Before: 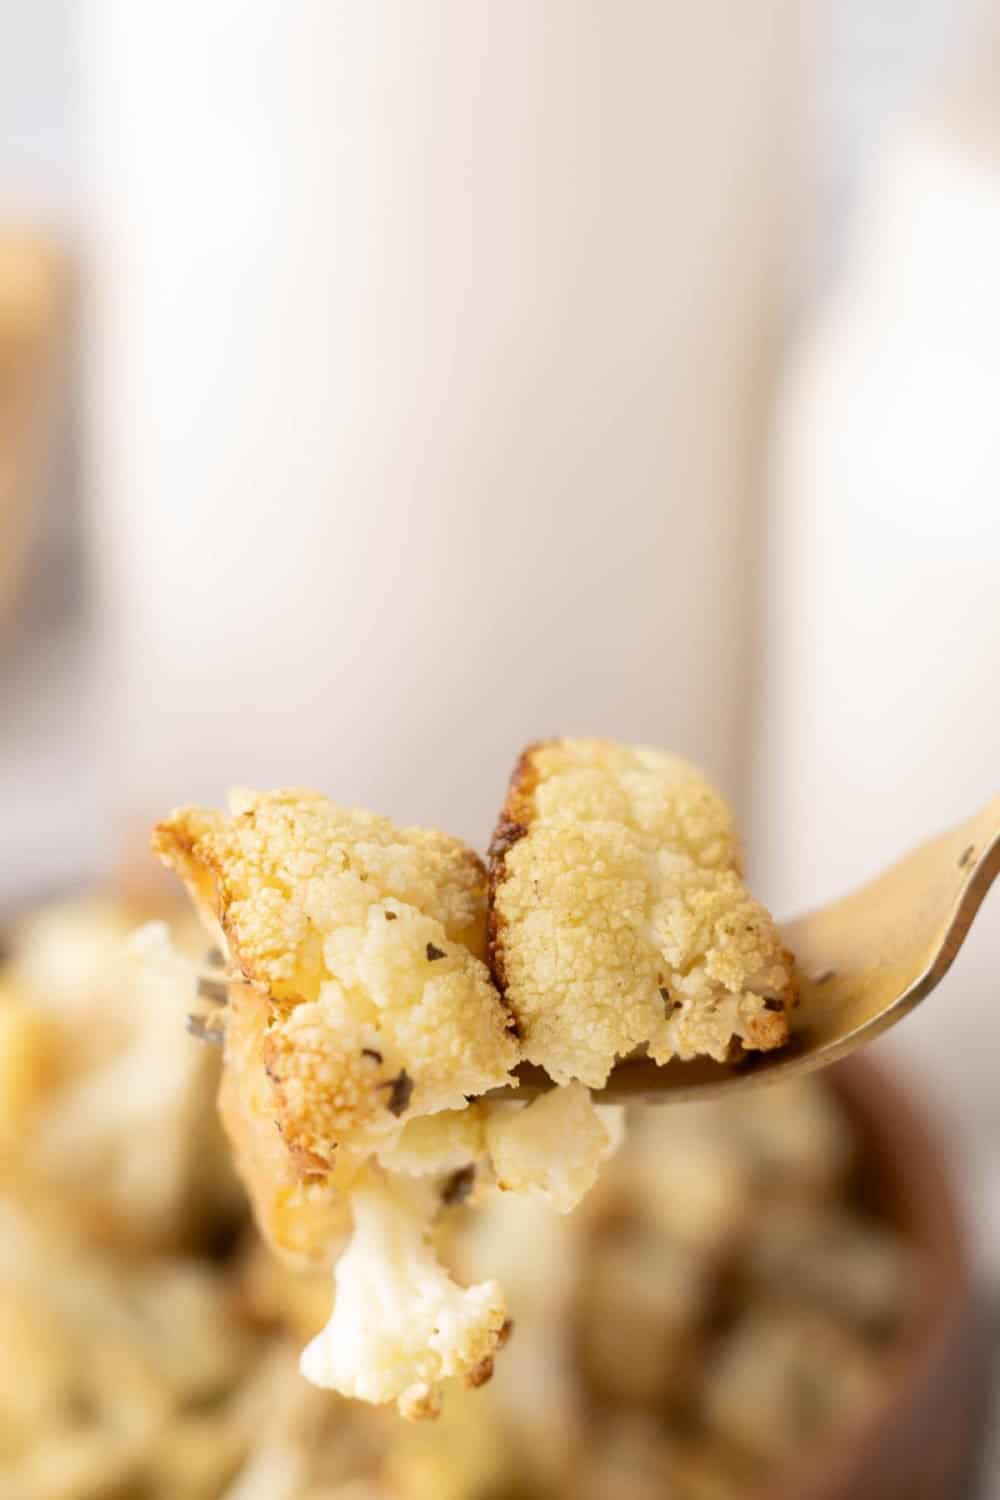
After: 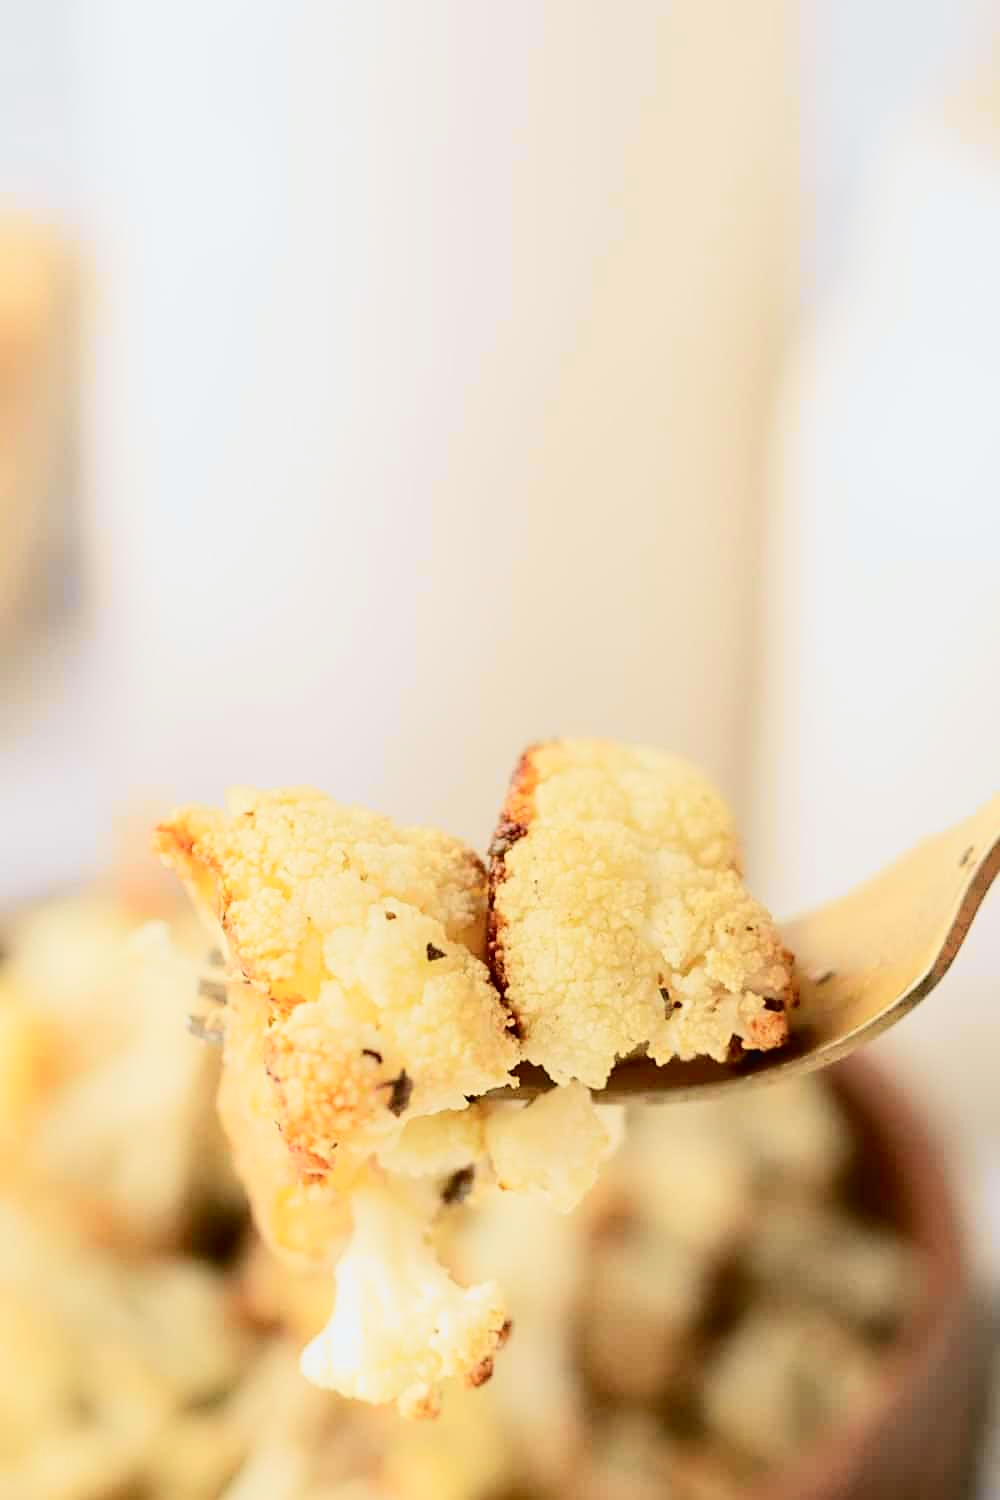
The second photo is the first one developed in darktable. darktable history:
sharpen: on, module defaults
base curve: curves: ch0 [(0, 0) (0.235, 0.266) (0.503, 0.496) (0.786, 0.72) (1, 1)]
tone curve: curves: ch0 [(0, 0.026) (0.058, 0.036) (0.246, 0.214) (0.437, 0.498) (0.55, 0.644) (0.657, 0.767) (0.822, 0.9) (1, 0.961)]; ch1 [(0, 0) (0.346, 0.307) (0.408, 0.369) (0.453, 0.457) (0.476, 0.489) (0.502, 0.498) (0.521, 0.515) (0.537, 0.531) (0.612, 0.641) (0.676, 0.728) (1, 1)]; ch2 [(0, 0) (0.346, 0.34) (0.434, 0.46) (0.485, 0.494) (0.5, 0.494) (0.511, 0.508) (0.537, 0.564) (0.579, 0.599) (0.663, 0.67) (1, 1)], color space Lab, independent channels, preserve colors none
